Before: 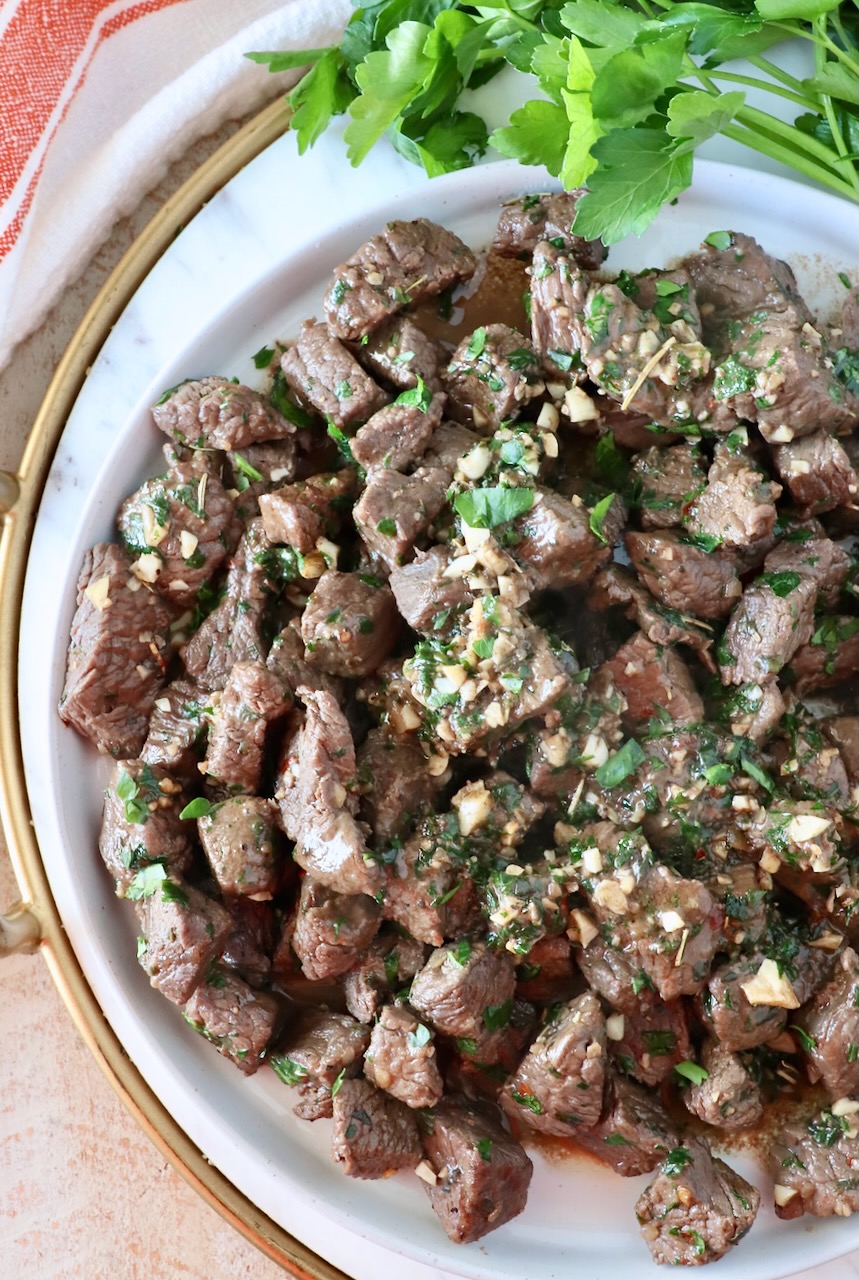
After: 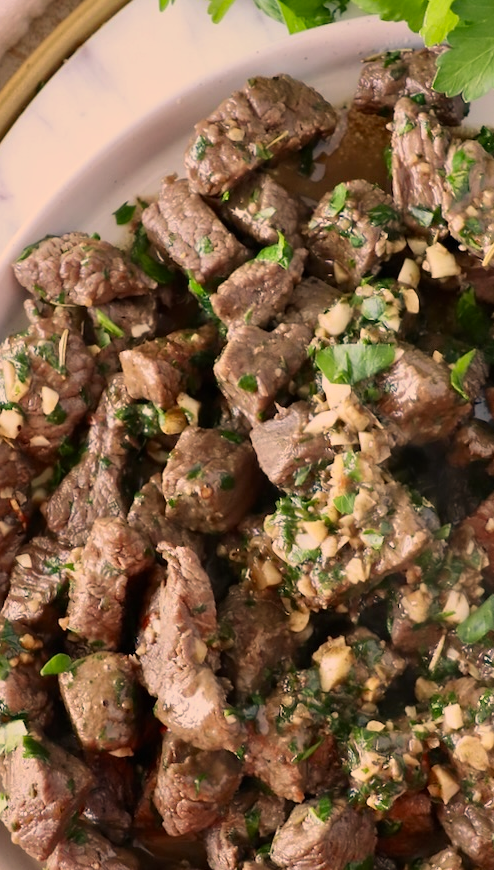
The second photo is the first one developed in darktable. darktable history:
color correction: highlights a* 14.95, highlights b* 32.06
exposure: exposure -0.387 EV, compensate exposure bias true, compensate highlight preservation false
crop: left 16.199%, top 11.282%, right 26.28%, bottom 20.674%
color calibration: illuminant as shot in camera, x 0.358, y 0.373, temperature 4628.91 K, saturation algorithm version 1 (2020)
